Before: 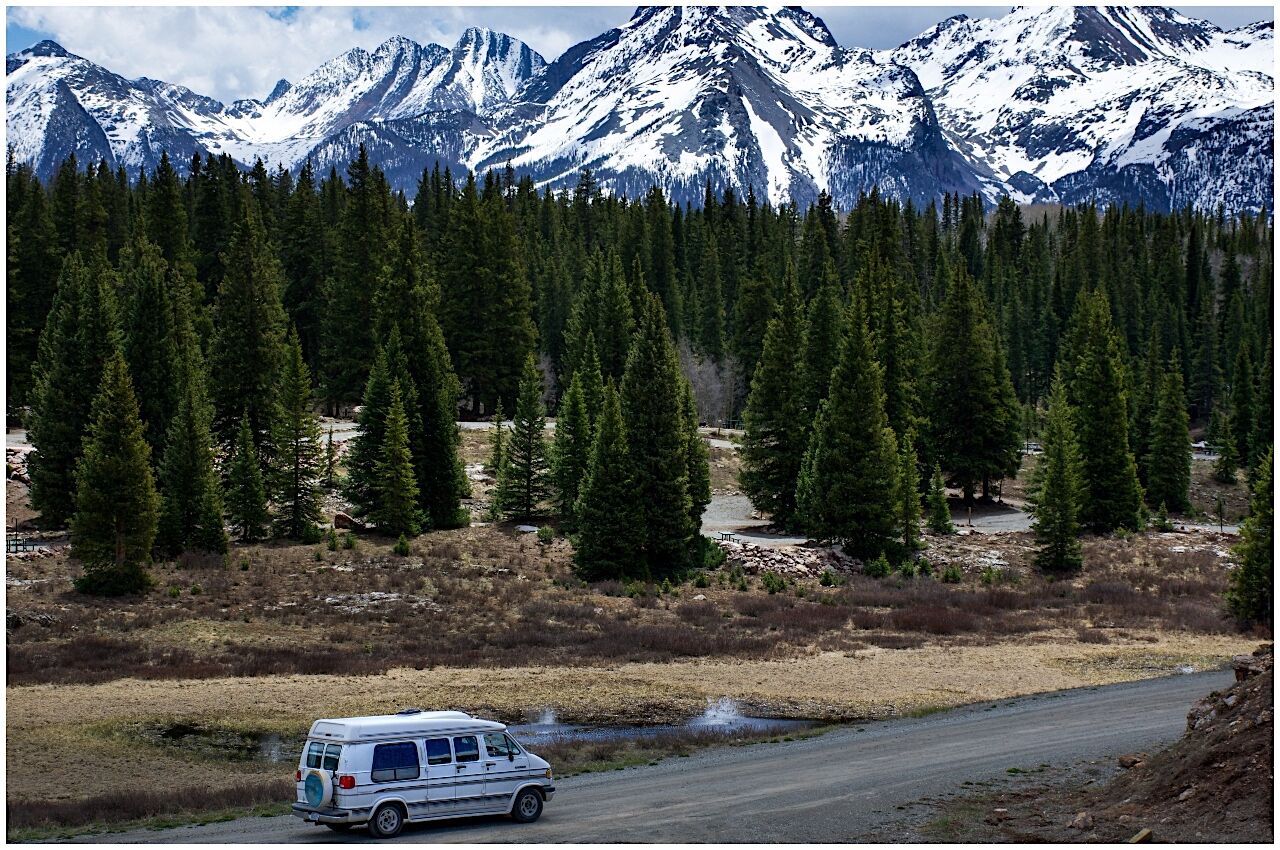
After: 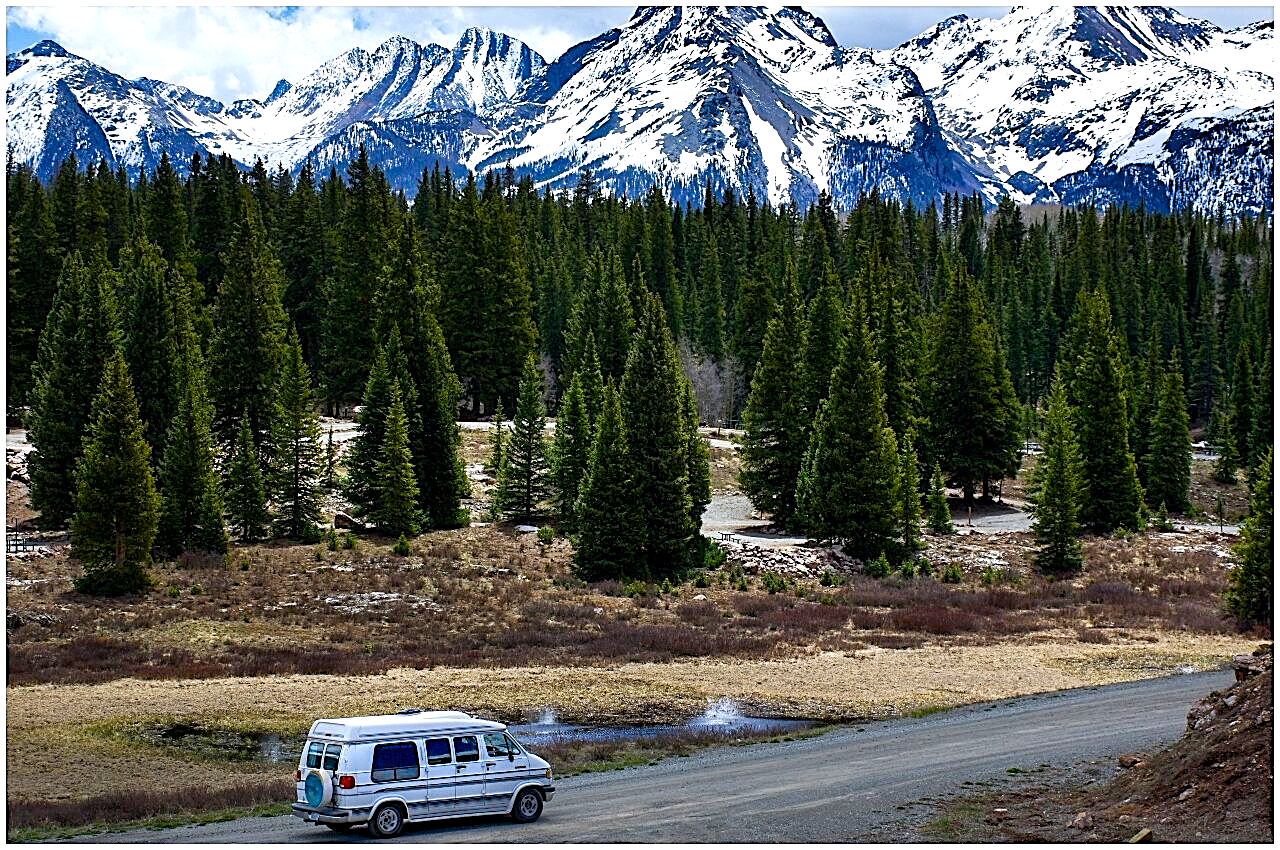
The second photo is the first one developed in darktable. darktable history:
sharpen: amount 0.55
exposure: black level correction 0.001, exposure 0.5 EV, compensate exposure bias true, compensate highlight preservation false
color balance rgb: perceptual saturation grading › global saturation 20%, perceptual saturation grading › highlights -25%, perceptual saturation grading › shadows 50%
